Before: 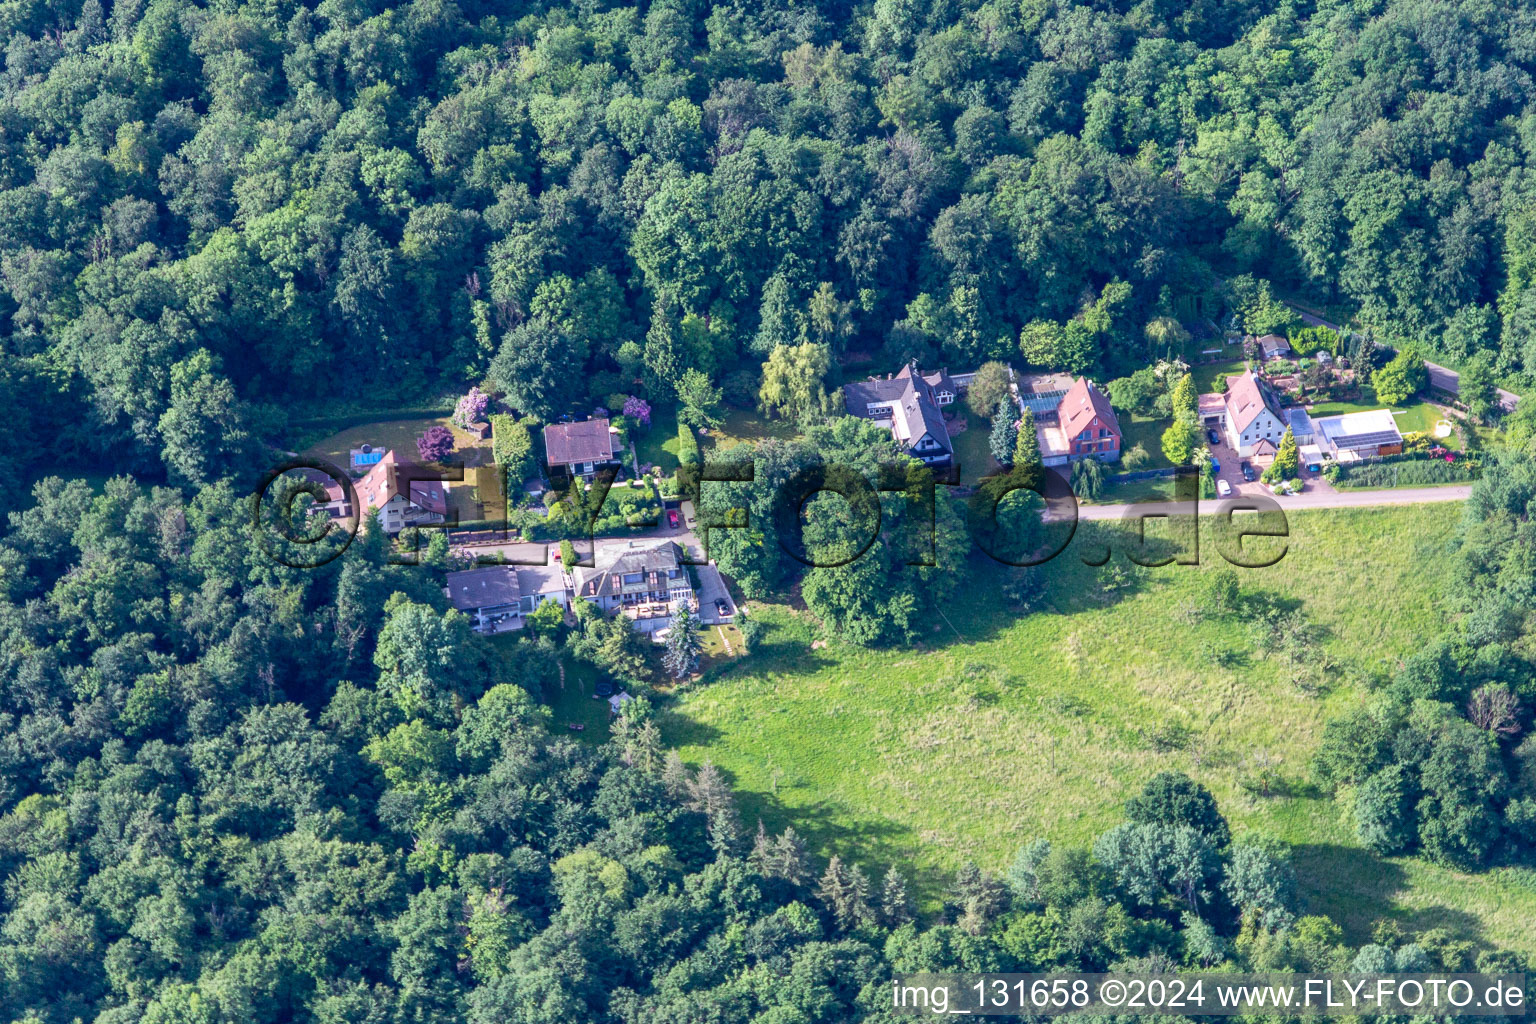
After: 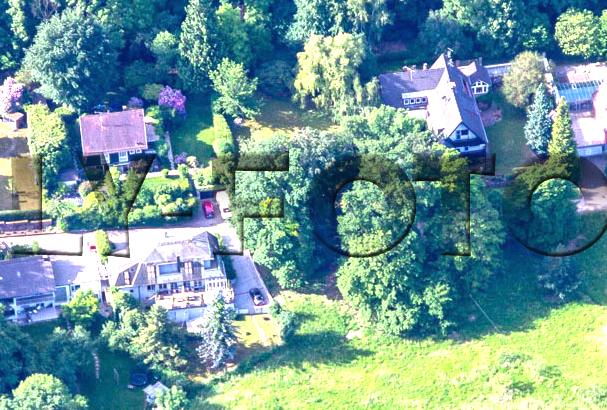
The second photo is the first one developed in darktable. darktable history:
exposure: black level correction 0, exposure 1.185 EV, compensate highlight preservation false
crop: left 30.314%, top 30.367%, right 30.165%, bottom 29.571%
